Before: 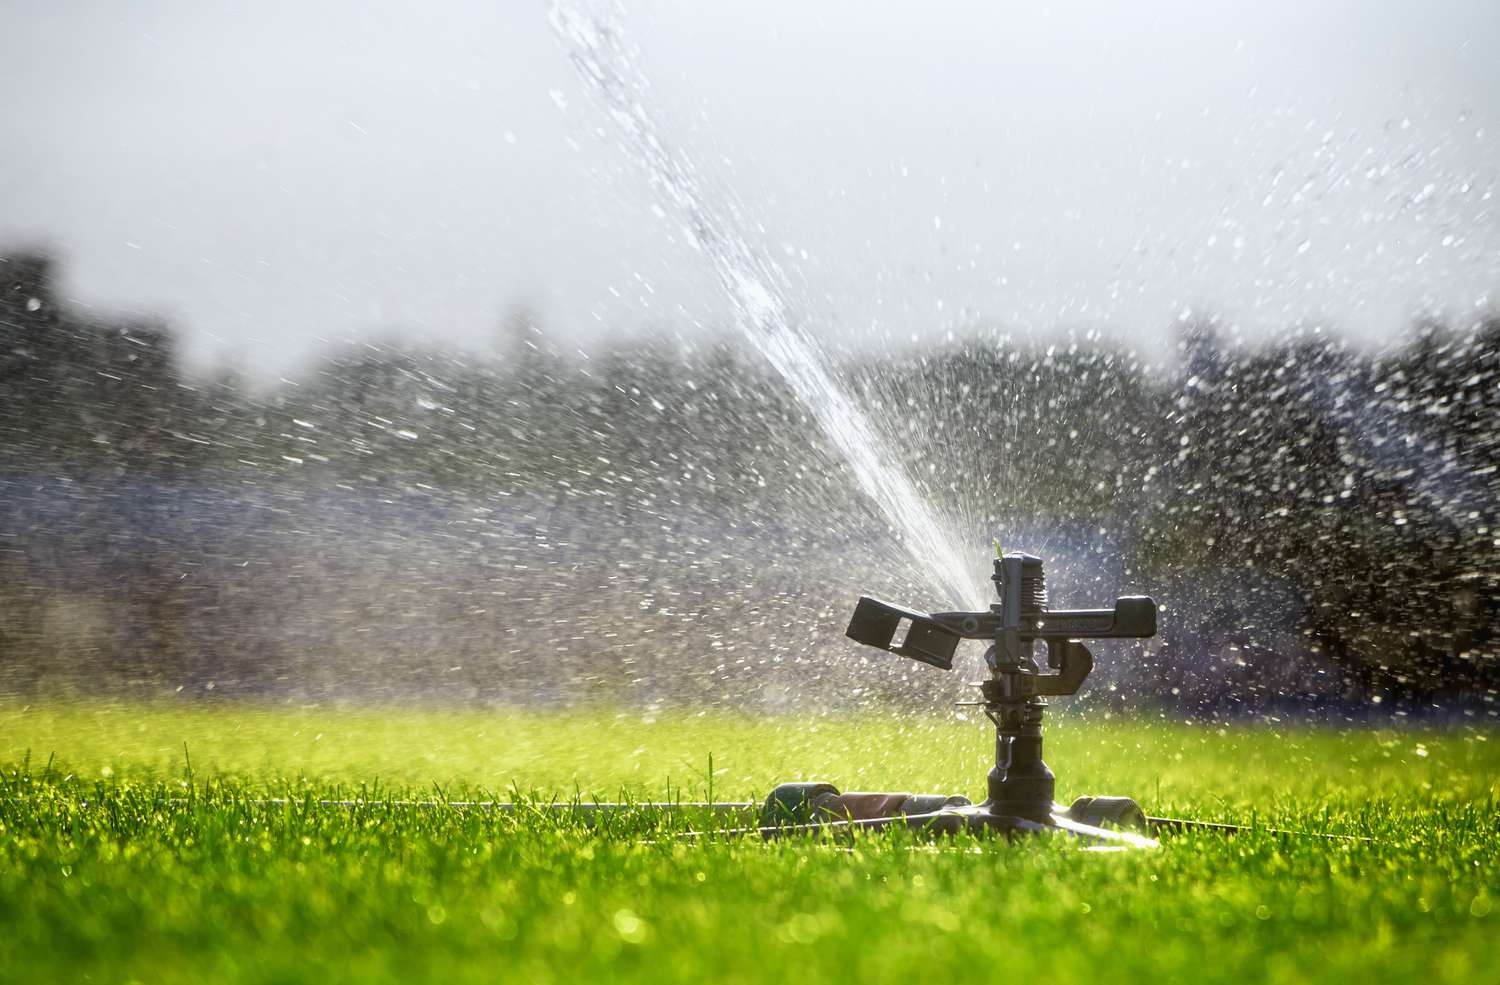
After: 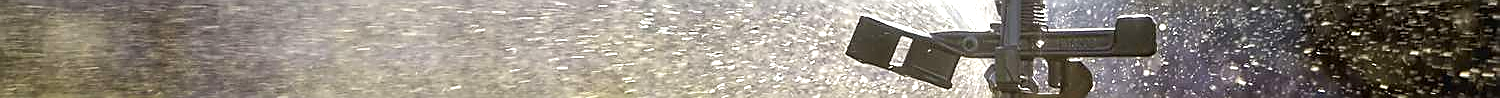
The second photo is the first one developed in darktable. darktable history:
crop and rotate: top 59.084%, bottom 30.916%
exposure: black level correction 0, exposure 0.7 EV, compensate exposure bias true, compensate highlight preservation false
sharpen: radius 1.4, amount 1.25, threshold 0.7
